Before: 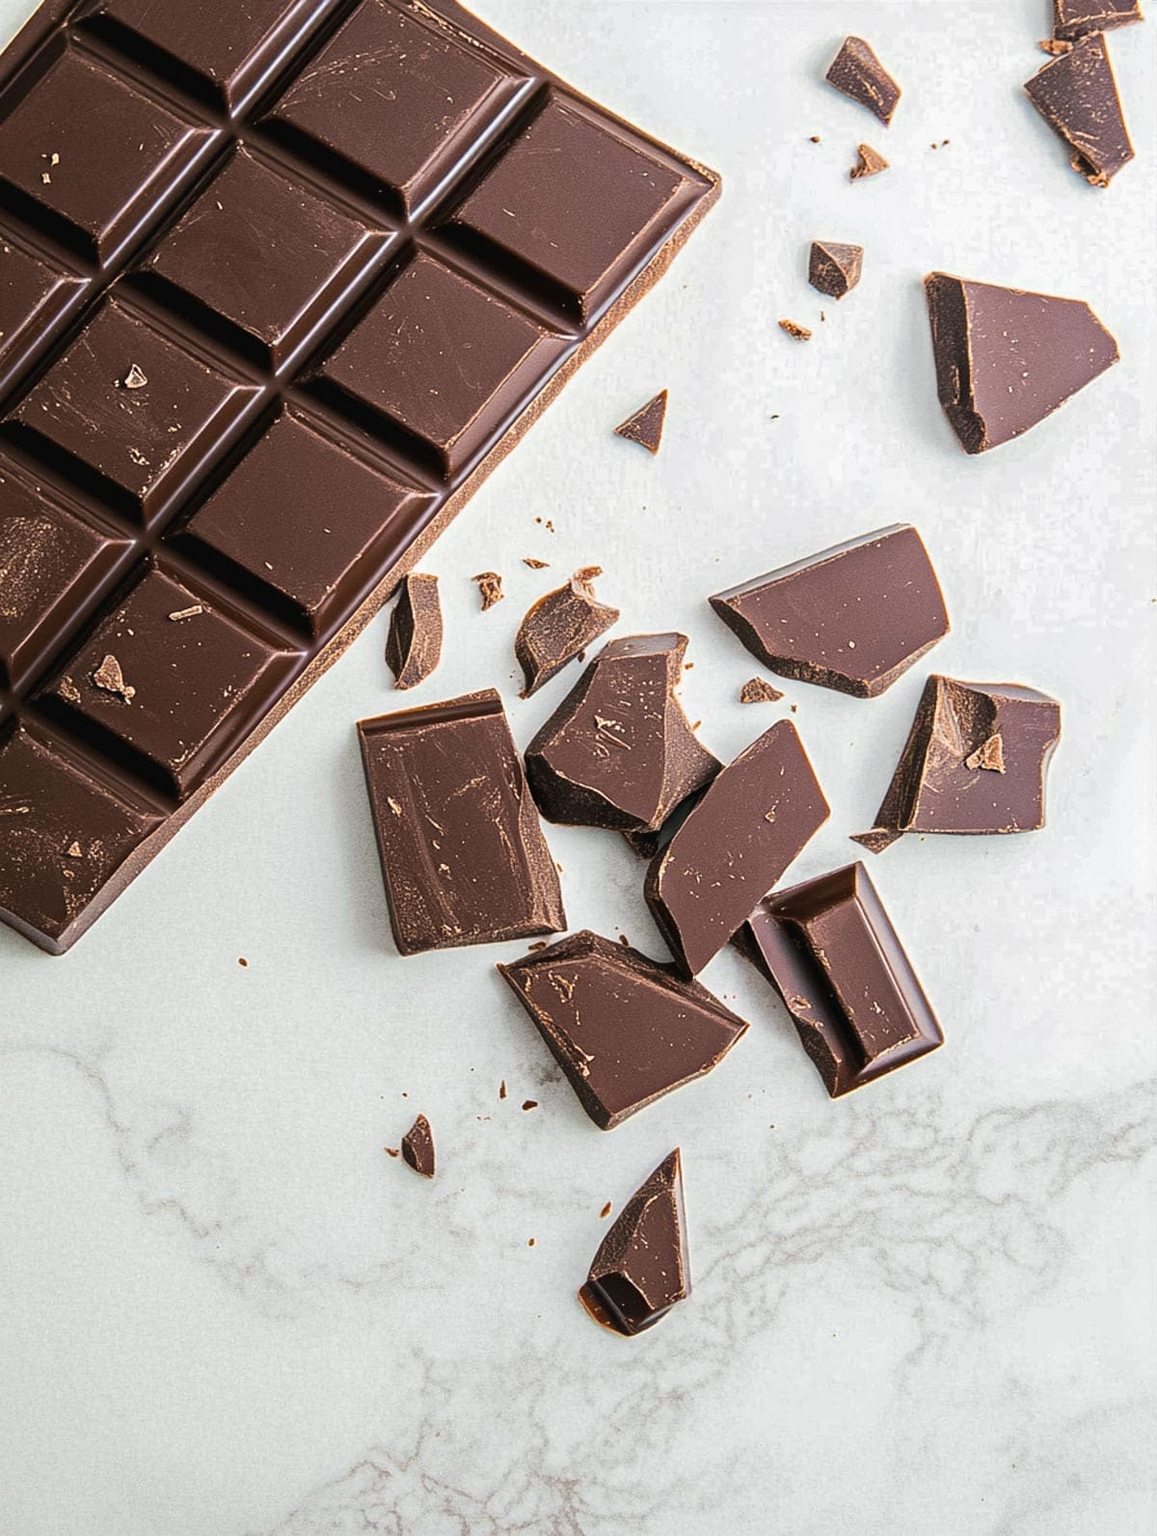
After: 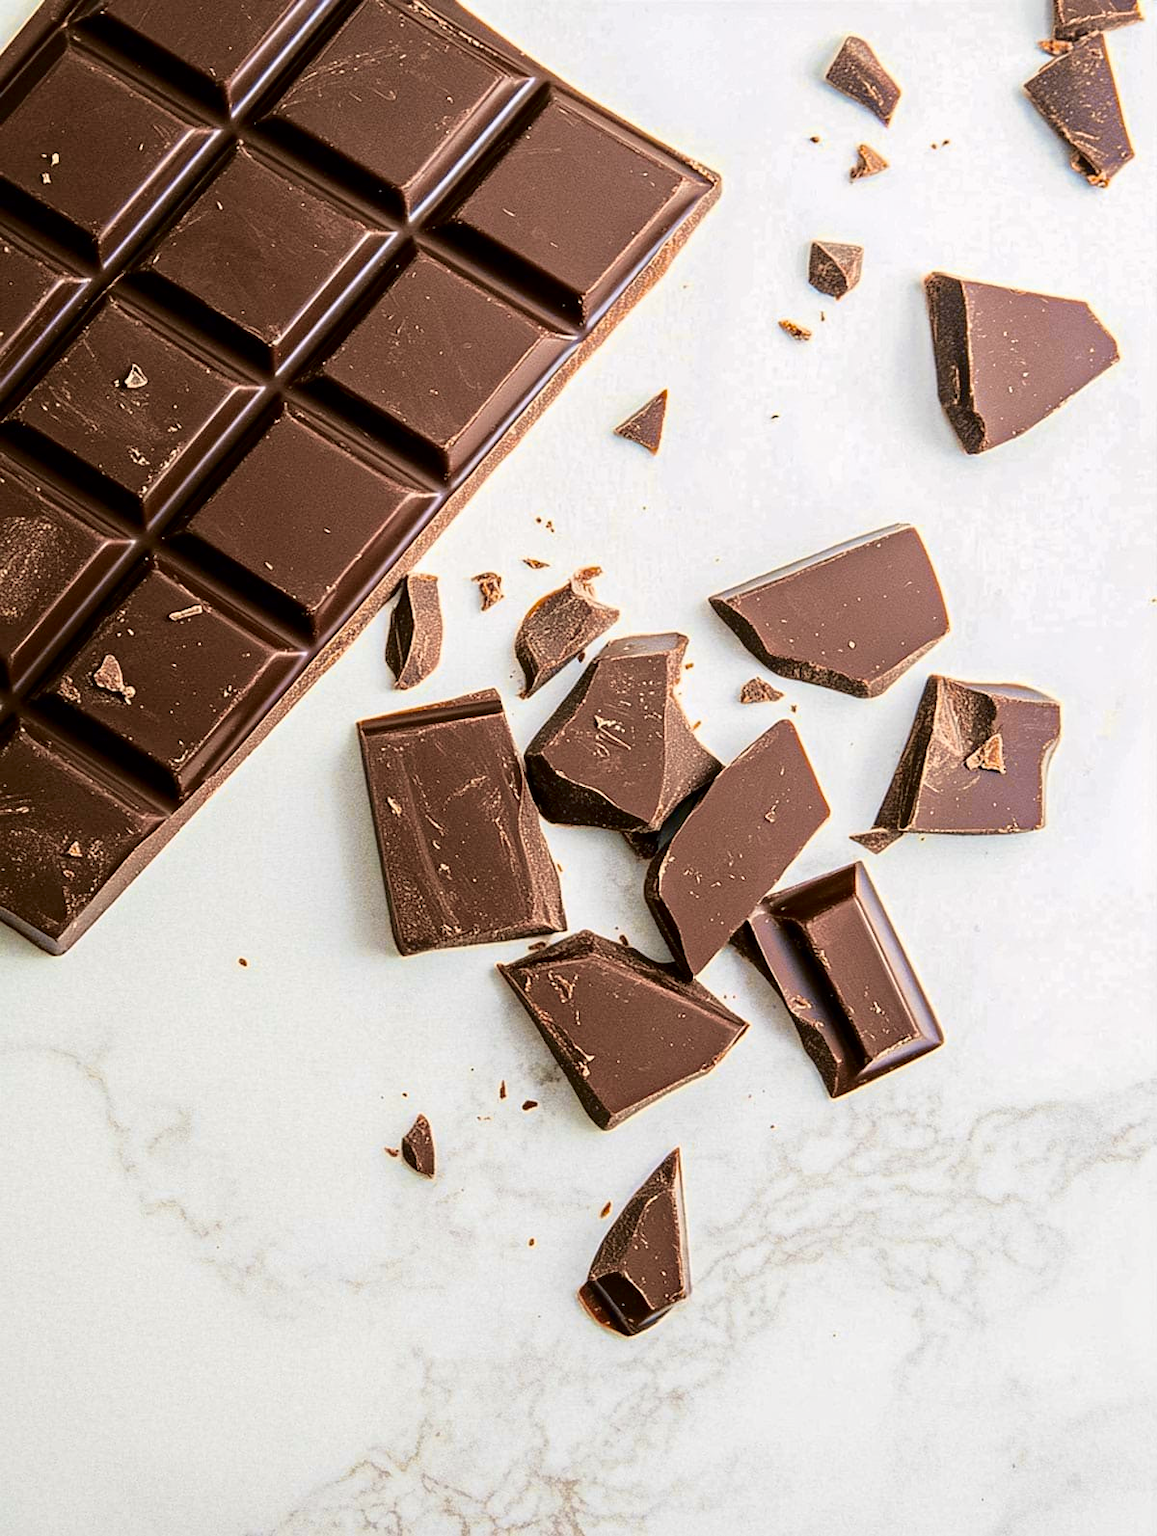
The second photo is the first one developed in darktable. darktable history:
tone curve: curves: ch0 [(0.024, 0) (0.075, 0.034) (0.145, 0.098) (0.257, 0.259) (0.408, 0.45) (0.611, 0.64) (0.81, 0.857) (1, 1)]; ch1 [(0, 0) (0.287, 0.198) (0.501, 0.506) (0.56, 0.57) (0.712, 0.777) (0.976, 0.992)]; ch2 [(0, 0) (0.5, 0.5) (0.523, 0.552) (0.59, 0.603) (0.681, 0.754) (1, 1)], color space Lab, independent channels, preserve colors none
